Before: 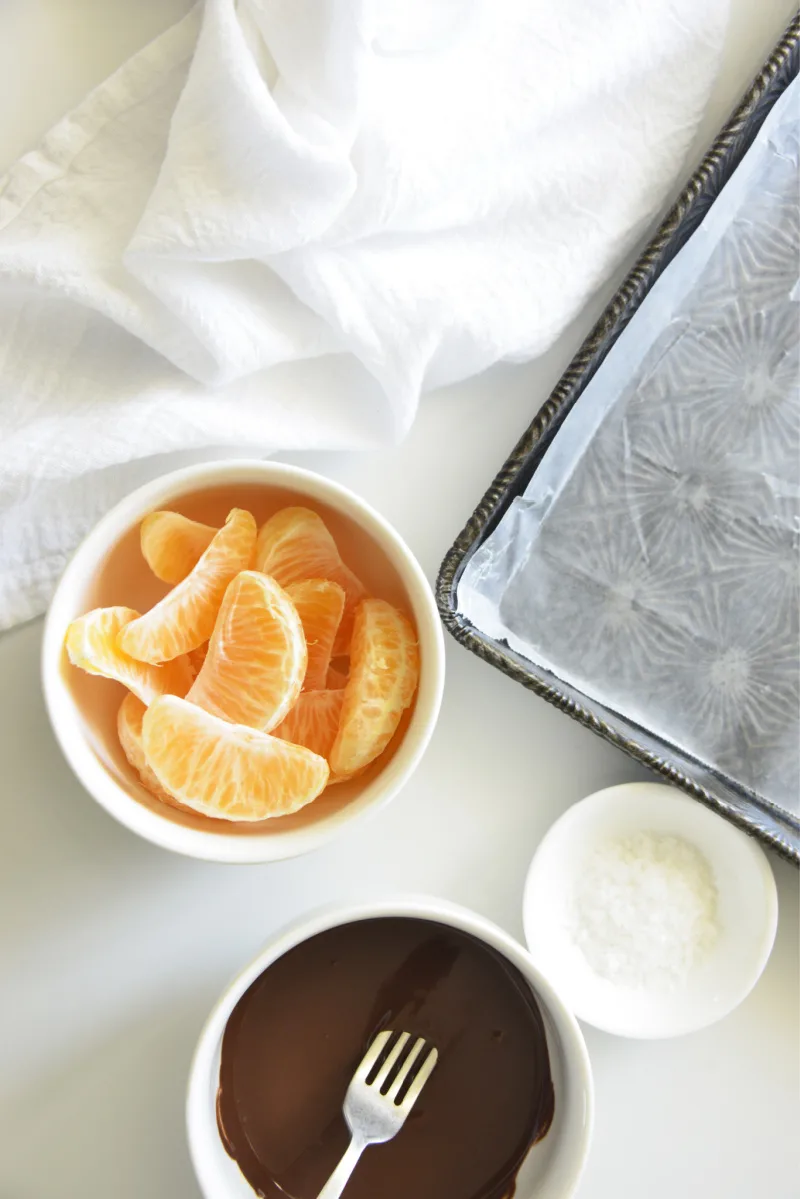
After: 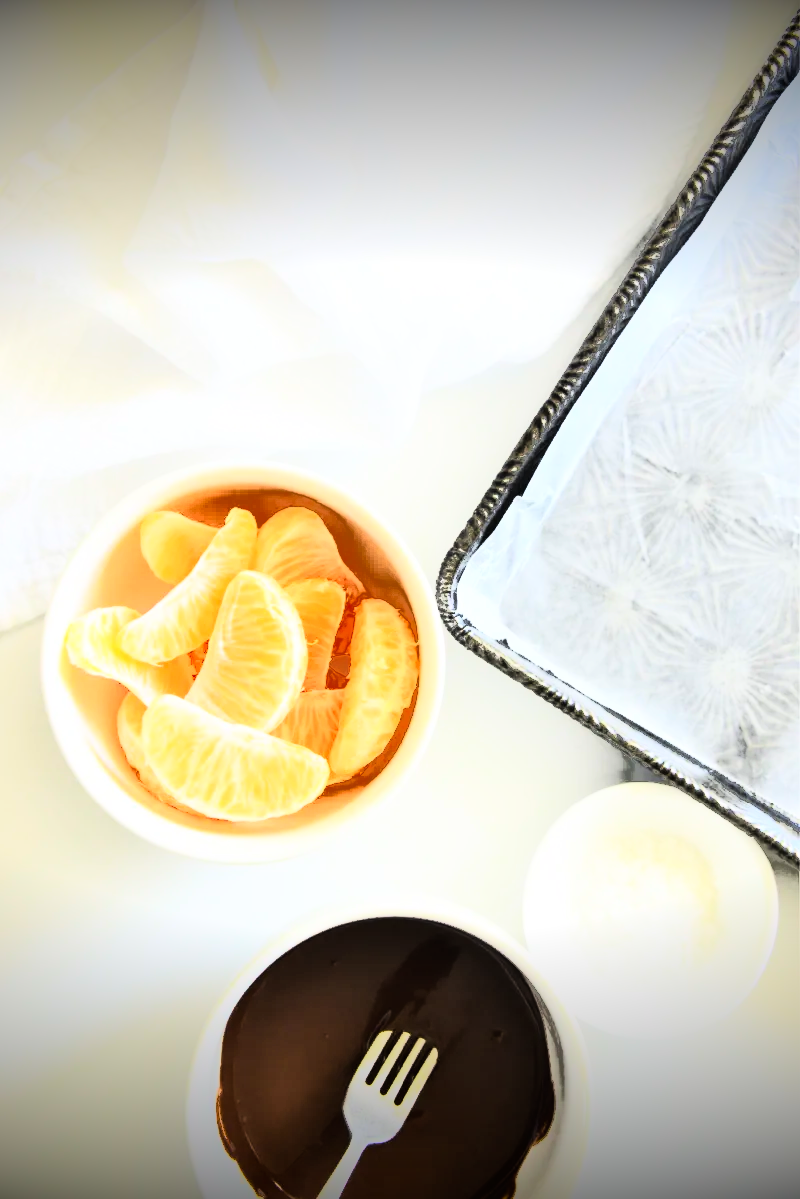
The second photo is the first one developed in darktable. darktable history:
fill light: exposure -0.73 EV, center 0.69, width 2.2
vignetting: fall-off start 98.29%, fall-off radius 100%, brightness -1, saturation 0.5, width/height ratio 1.428
rgb curve: curves: ch0 [(0, 0) (0.21, 0.15) (0.24, 0.21) (0.5, 0.75) (0.75, 0.96) (0.89, 0.99) (1, 1)]; ch1 [(0, 0.02) (0.21, 0.13) (0.25, 0.2) (0.5, 0.67) (0.75, 0.9) (0.89, 0.97) (1, 1)]; ch2 [(0, 0.02) (0.21, 0.13) (0.25, 0.2) (0.5, 0.67) (0.75, 0.9) (0.89, 0.97) (1, 1)], compensate middle gray true
